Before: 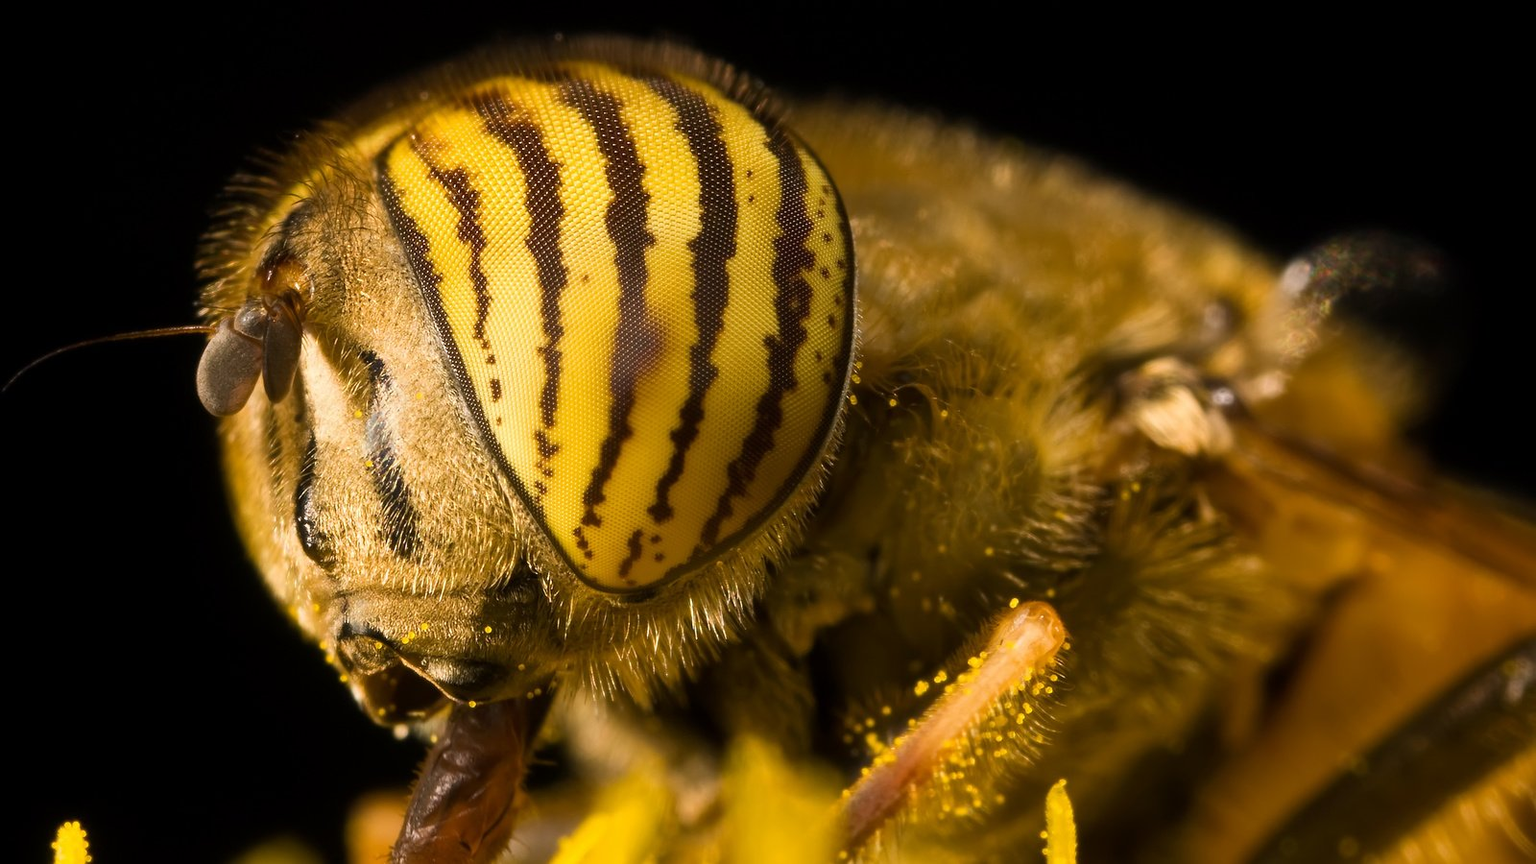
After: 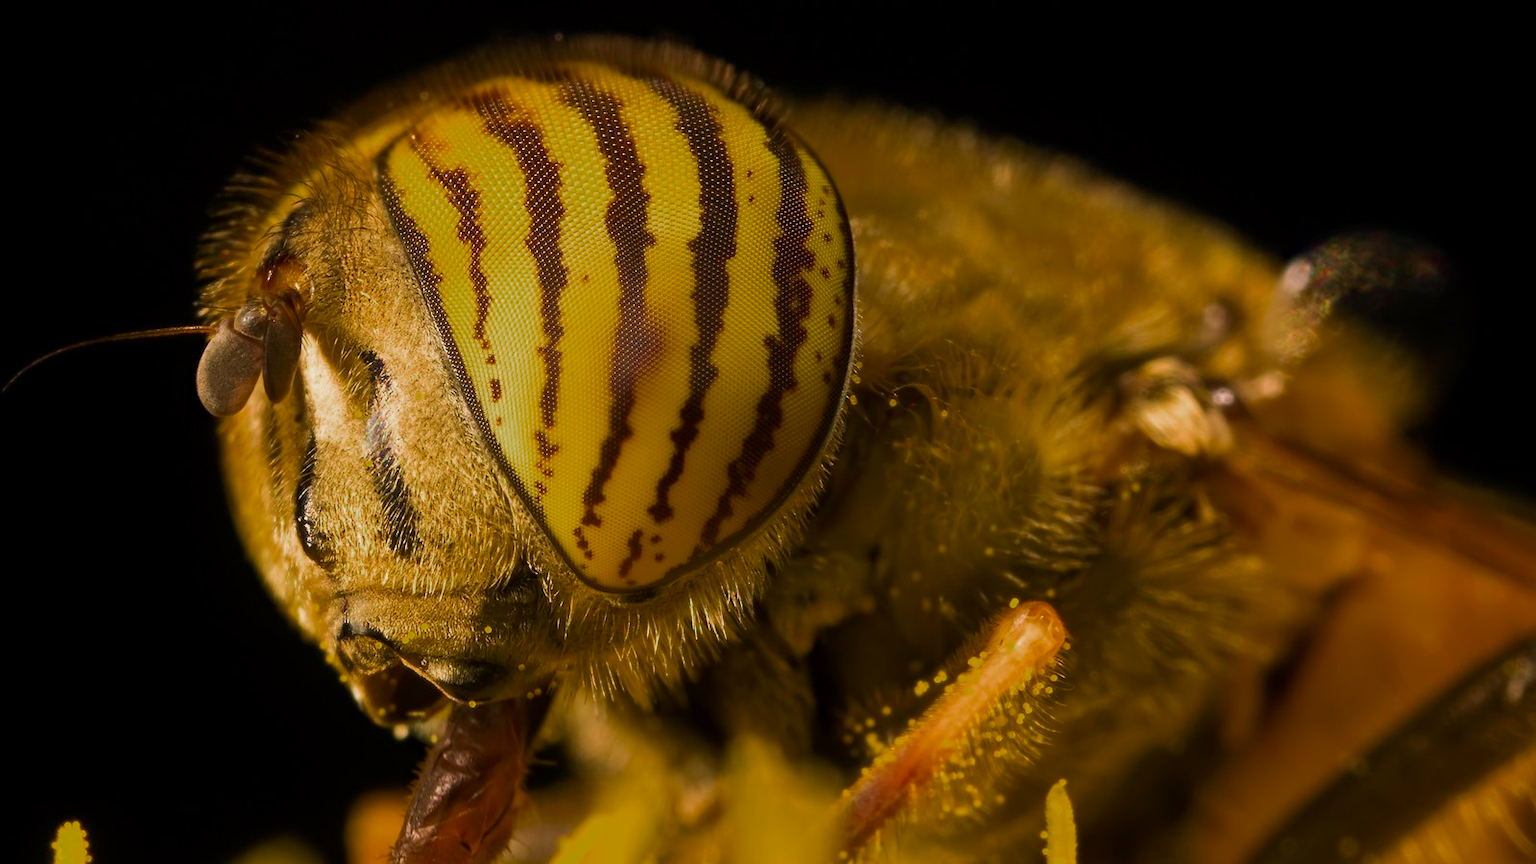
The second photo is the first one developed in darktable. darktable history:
haze removal: compatibility mode true, adaptive false
velvia: strength 39.63%
color zones: curves: ch0 [(0, 0.48) (0.209, 0.398) (0.305, 0.332) (0.429, 0.493) (0.571, 0.5) (0.714, 0.5) (0.857, 0.5) (1, 0.48)]; ch1 [(0, 0.633) (0.143, 0.586) (0.286, 0.489) (0.429, 0.448) (0.571, 0.31) (0.714, 0.335) (0.857, 0.492) (1, 0.633)]; ch2 [(0, 0.448) (0.143, 0.498) (0.286, 0.5) (0.429, 0.5) (0.571, 0.5) (0.714, 0.5) (0.857, 0.5) (1, 0.448)]
